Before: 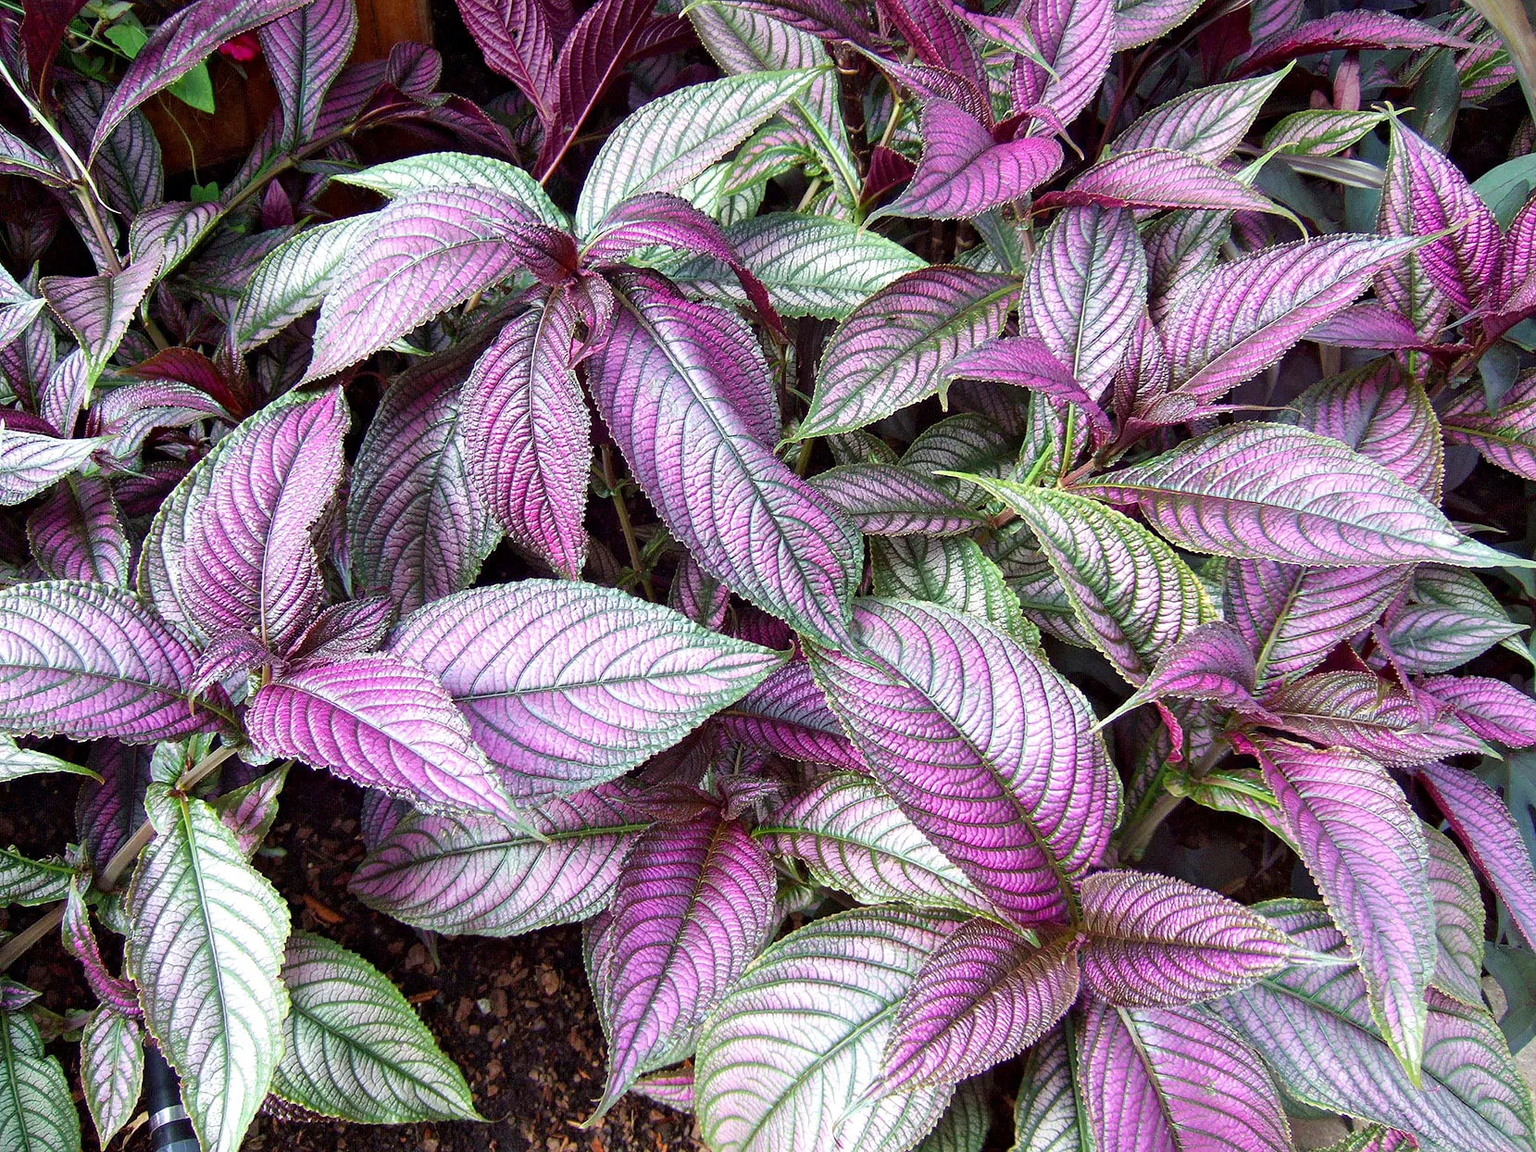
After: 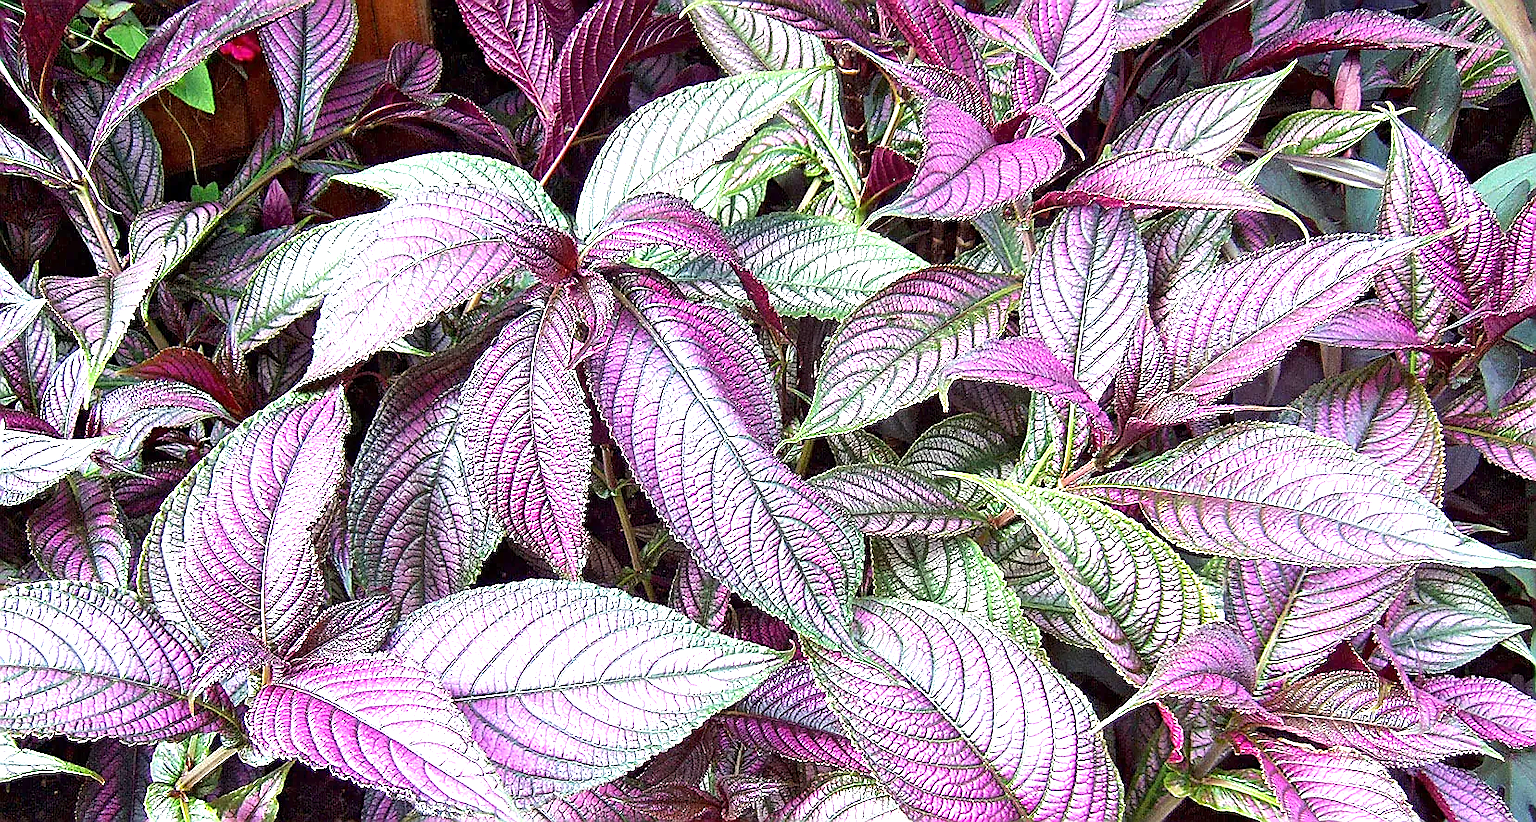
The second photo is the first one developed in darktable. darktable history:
crop: bottom 28.576%
exposure: exposure 1.061 EV, compensate highlight preservation false
sharpen: radius 1.4, amount 1.25, threshold 0.7
